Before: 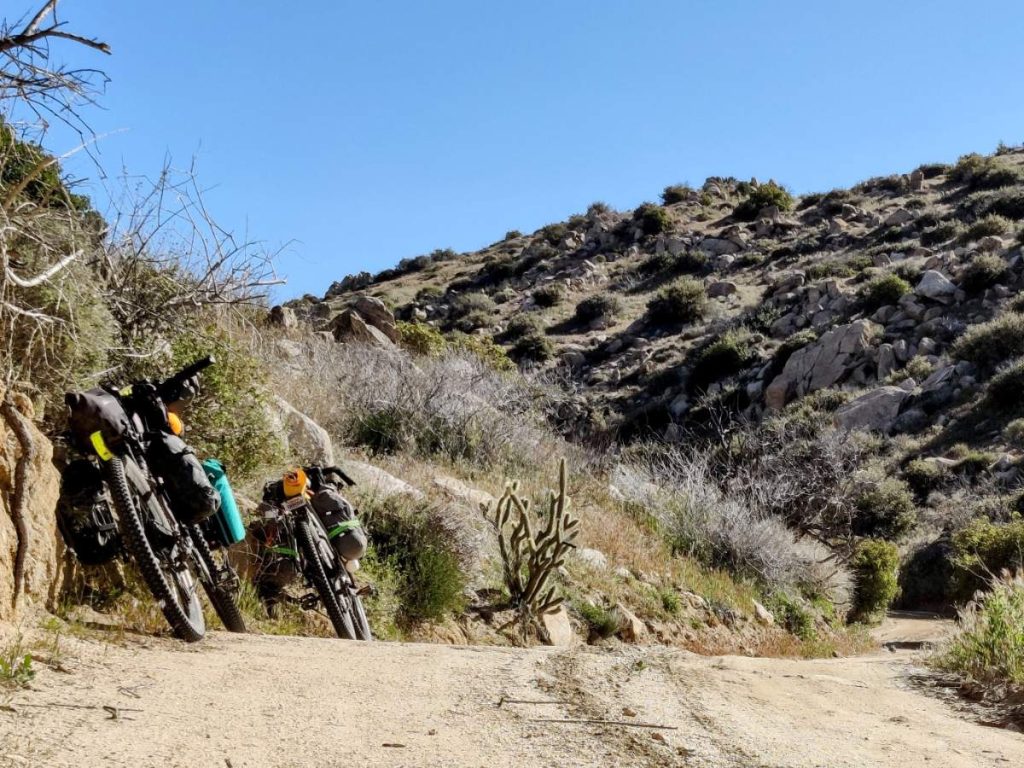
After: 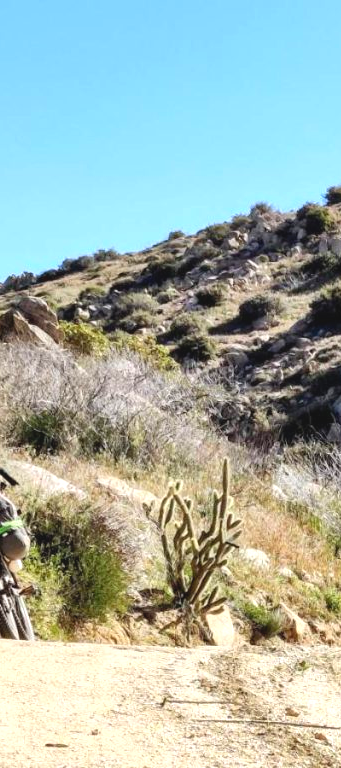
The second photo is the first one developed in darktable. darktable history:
exposure: exposure 0.789 EV, compensate highlight preservation false
crop: left 32.96%, right 33.671%
contrast brightness saturation: contrast -0.09, brightness 0.045, saturation 0.082
